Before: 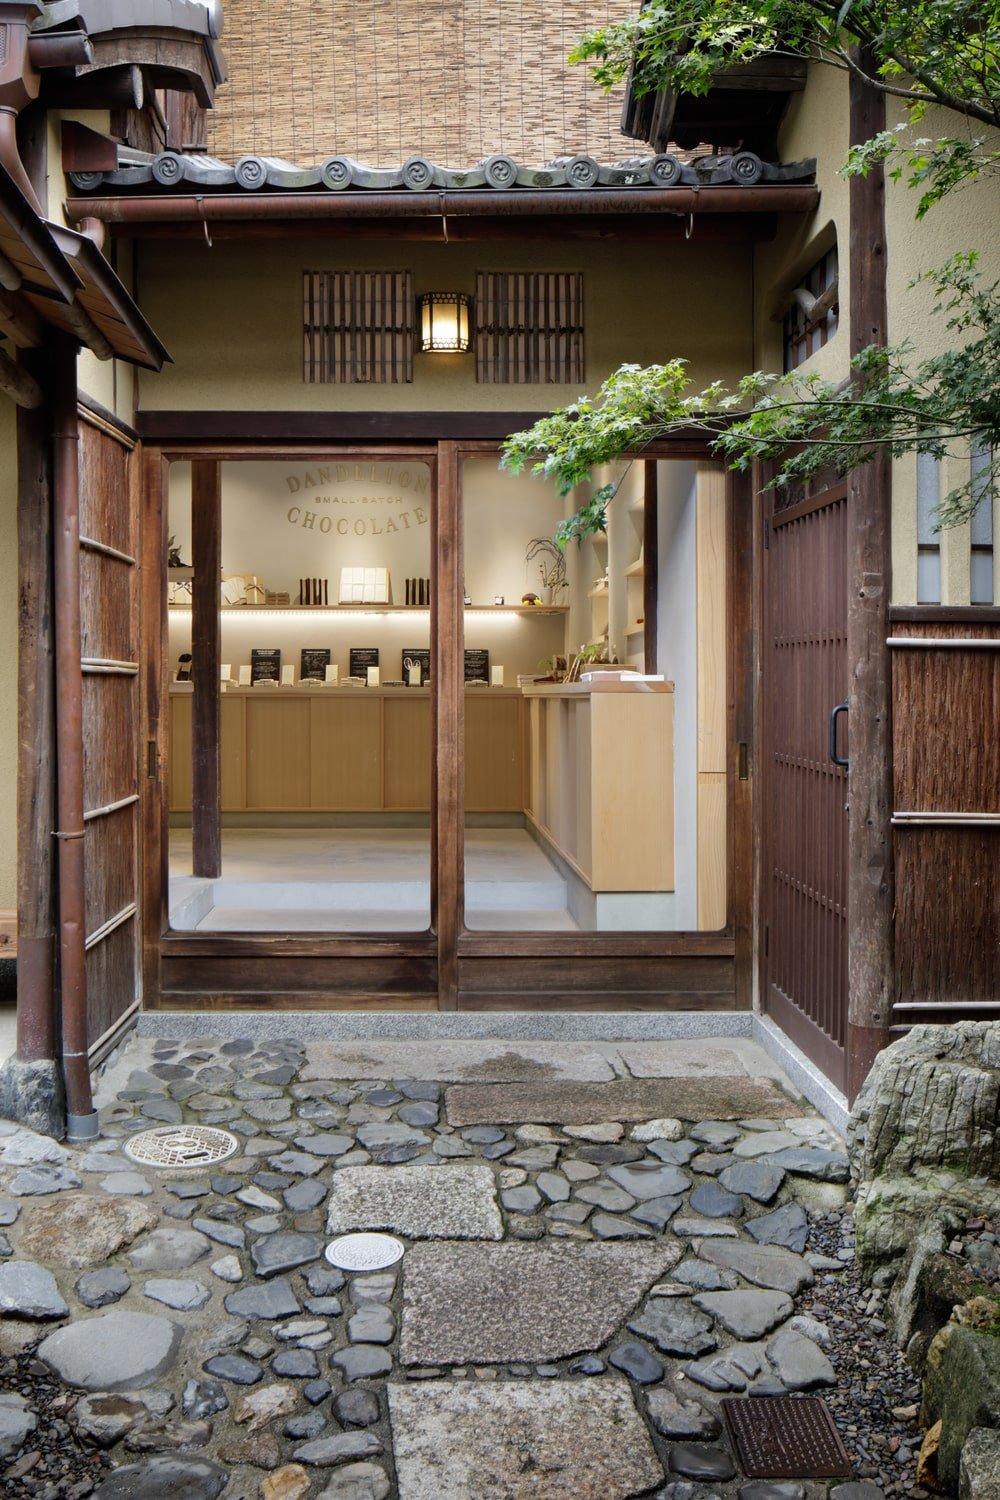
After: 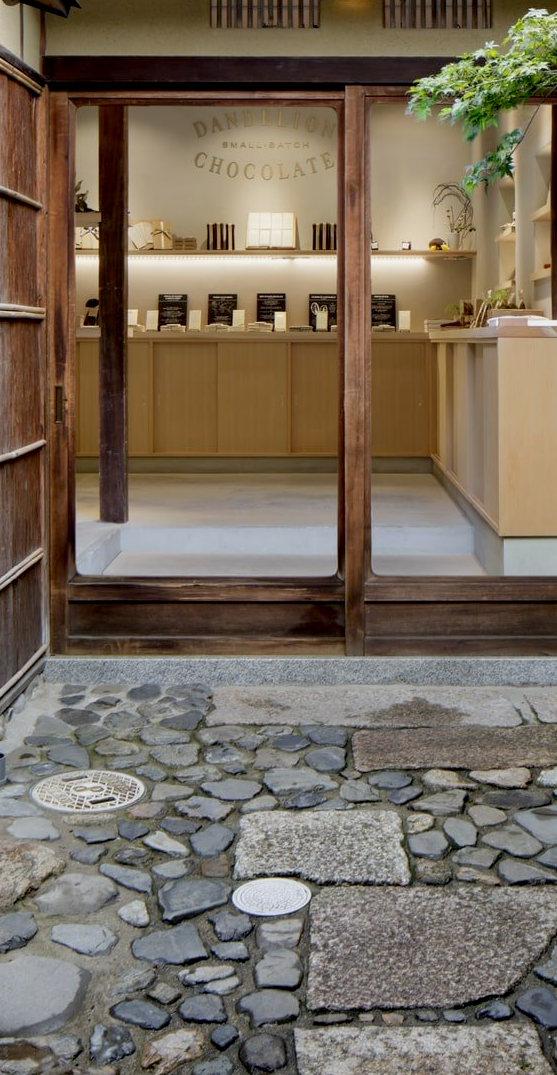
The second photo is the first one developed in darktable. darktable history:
crop: left 9.319%, top 23.733%, right 34.977%, bottom 4.535%
exposure: black level correction 0.009, exposure -0.158 EV, compensate highlight preservation false
